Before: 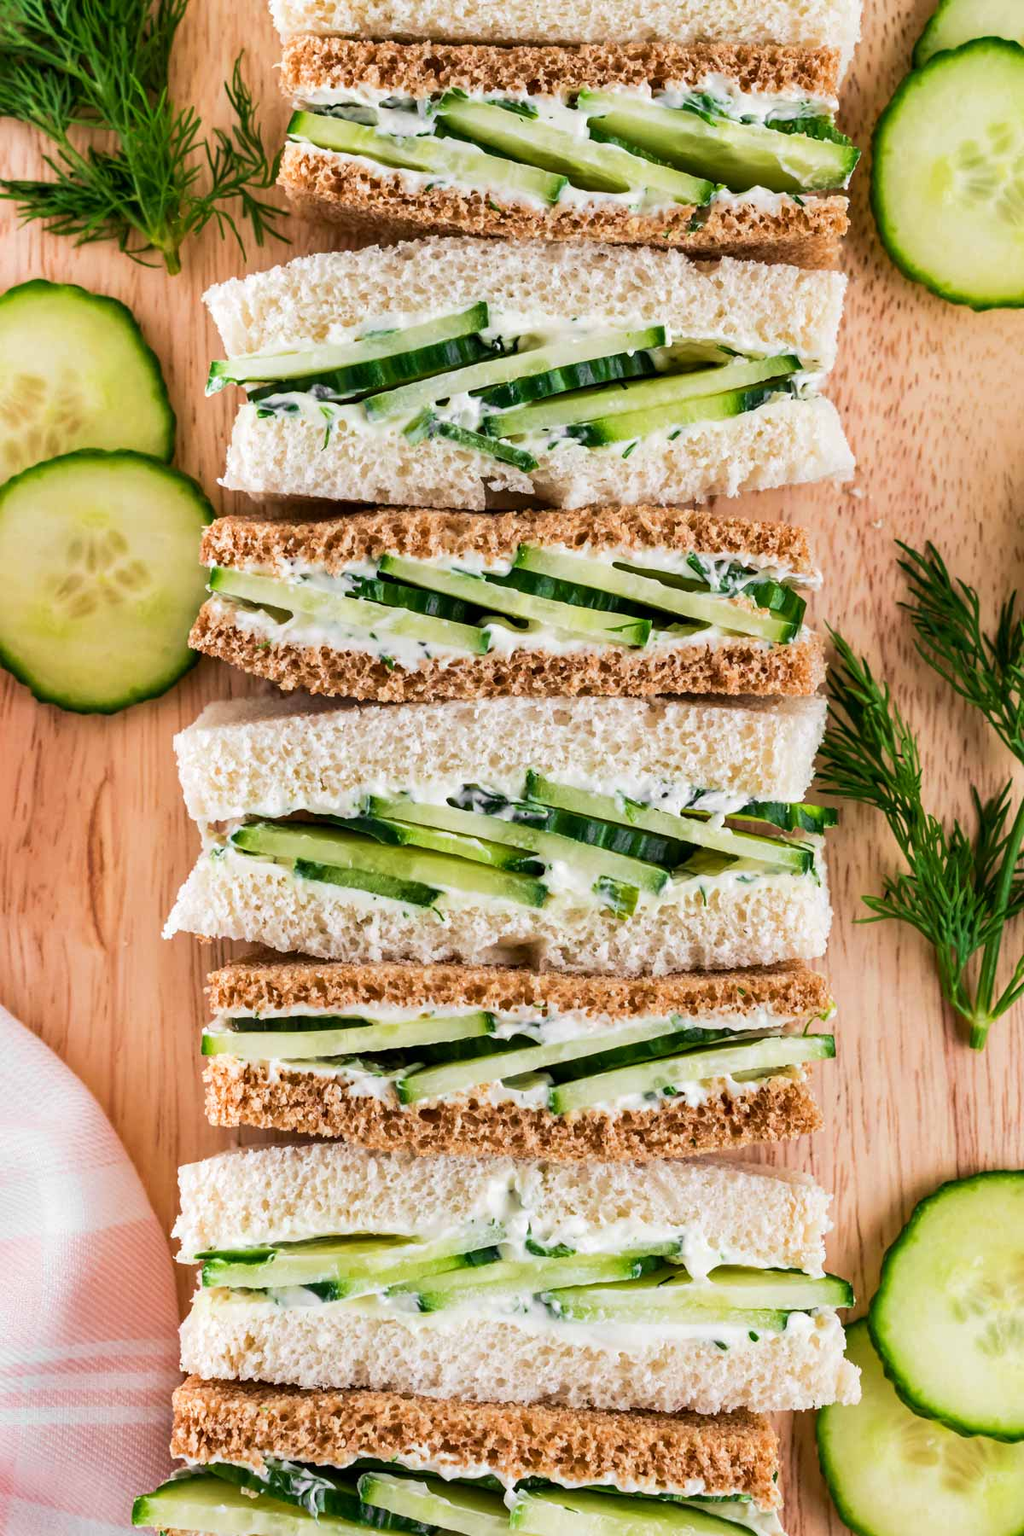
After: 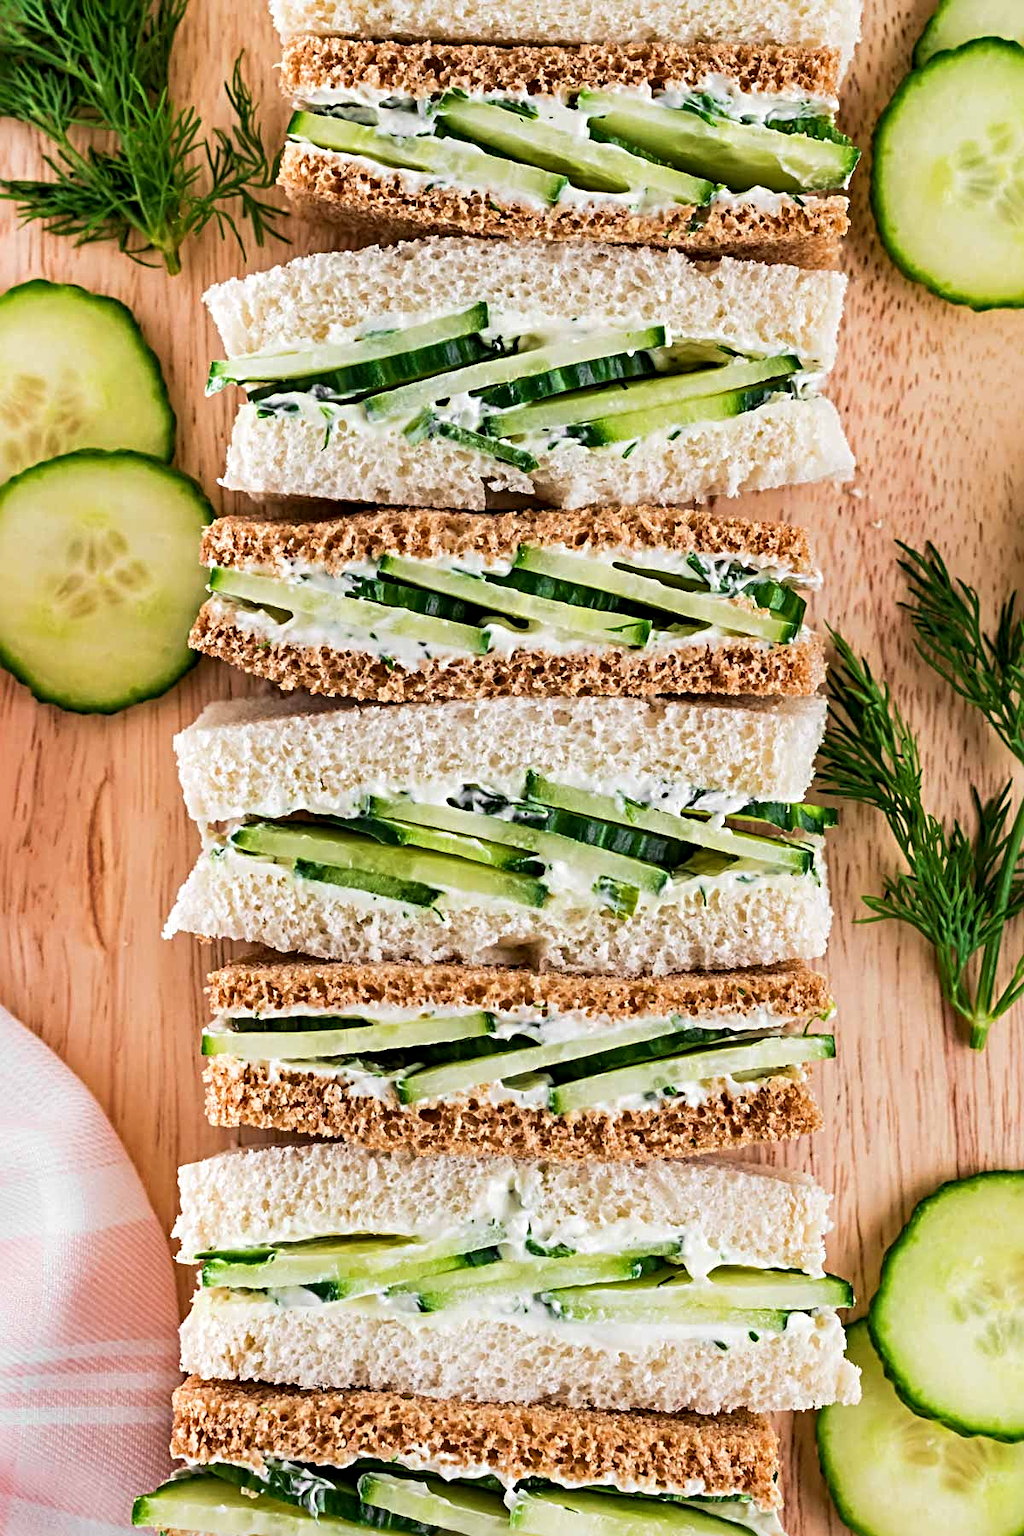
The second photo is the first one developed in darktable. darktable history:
sharpen: radius 4.856
